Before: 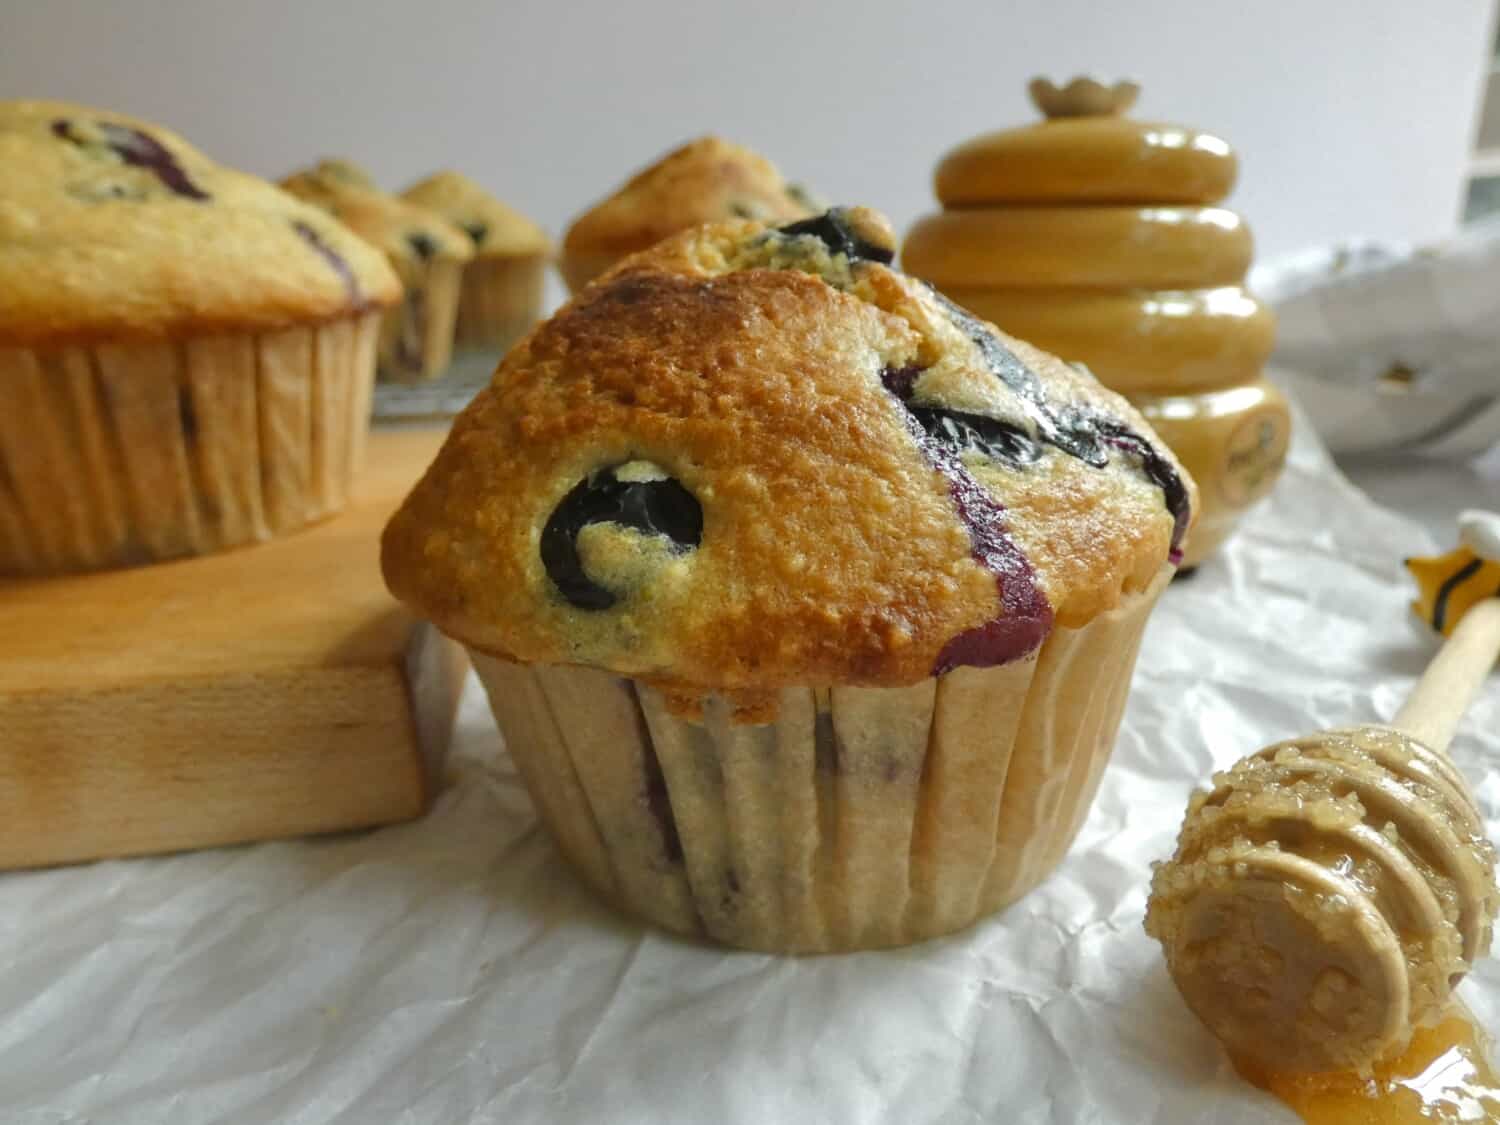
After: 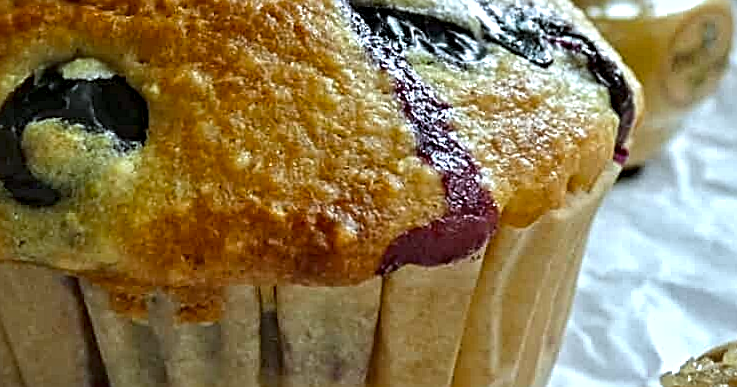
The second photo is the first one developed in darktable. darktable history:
crop: left 36.607%, top 34.735%, right 13.146%, bottom 30.611%
contrast equalizer: octaves 7, y [[0.5, 0.542, 0.583, 0.625, 0.667, 0.708], [0.5 ×6], [0.5 ×6], [0 ×6], [0 ×6]]
white balance: red 0.924, blue 1.095
sharpen: on, module defaults
rotate and perspective: rotation 0.226°, lens shift (vertical) -0.042, crop left 0.023, crop right 0.982, crop top 0.006, crop bottom 0.994
